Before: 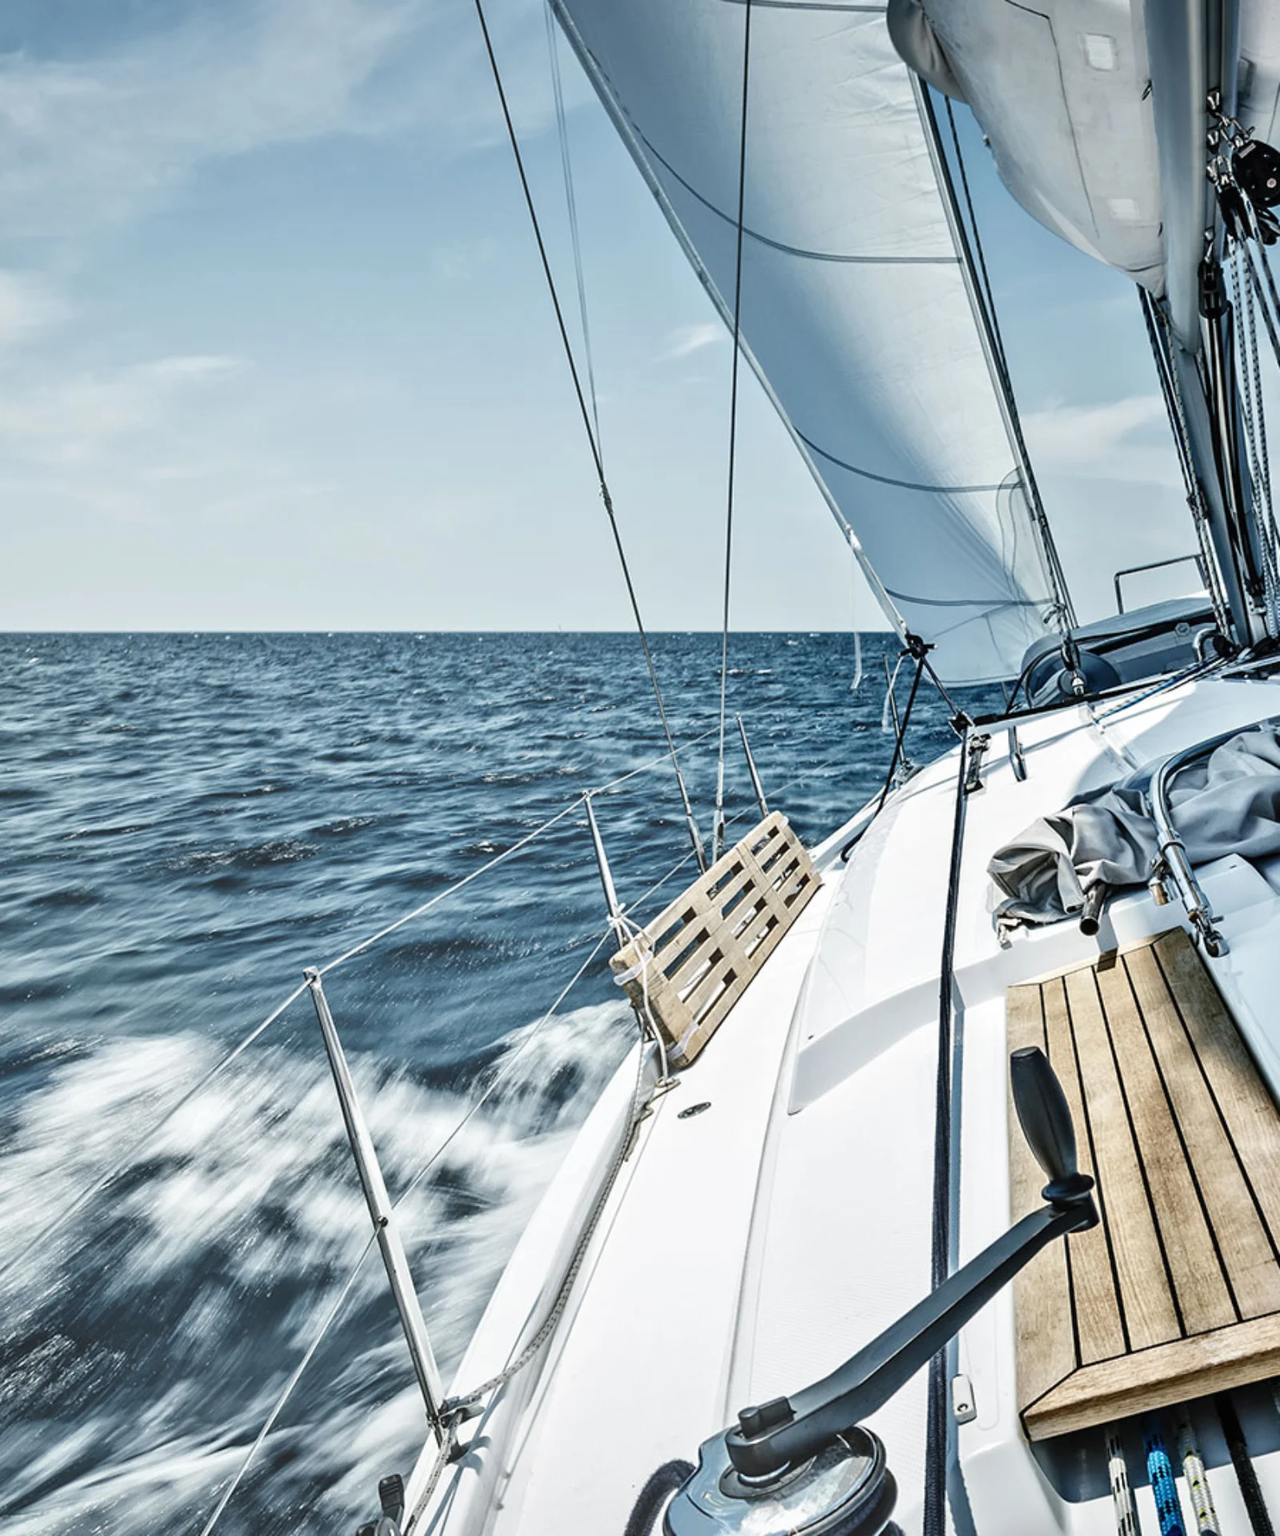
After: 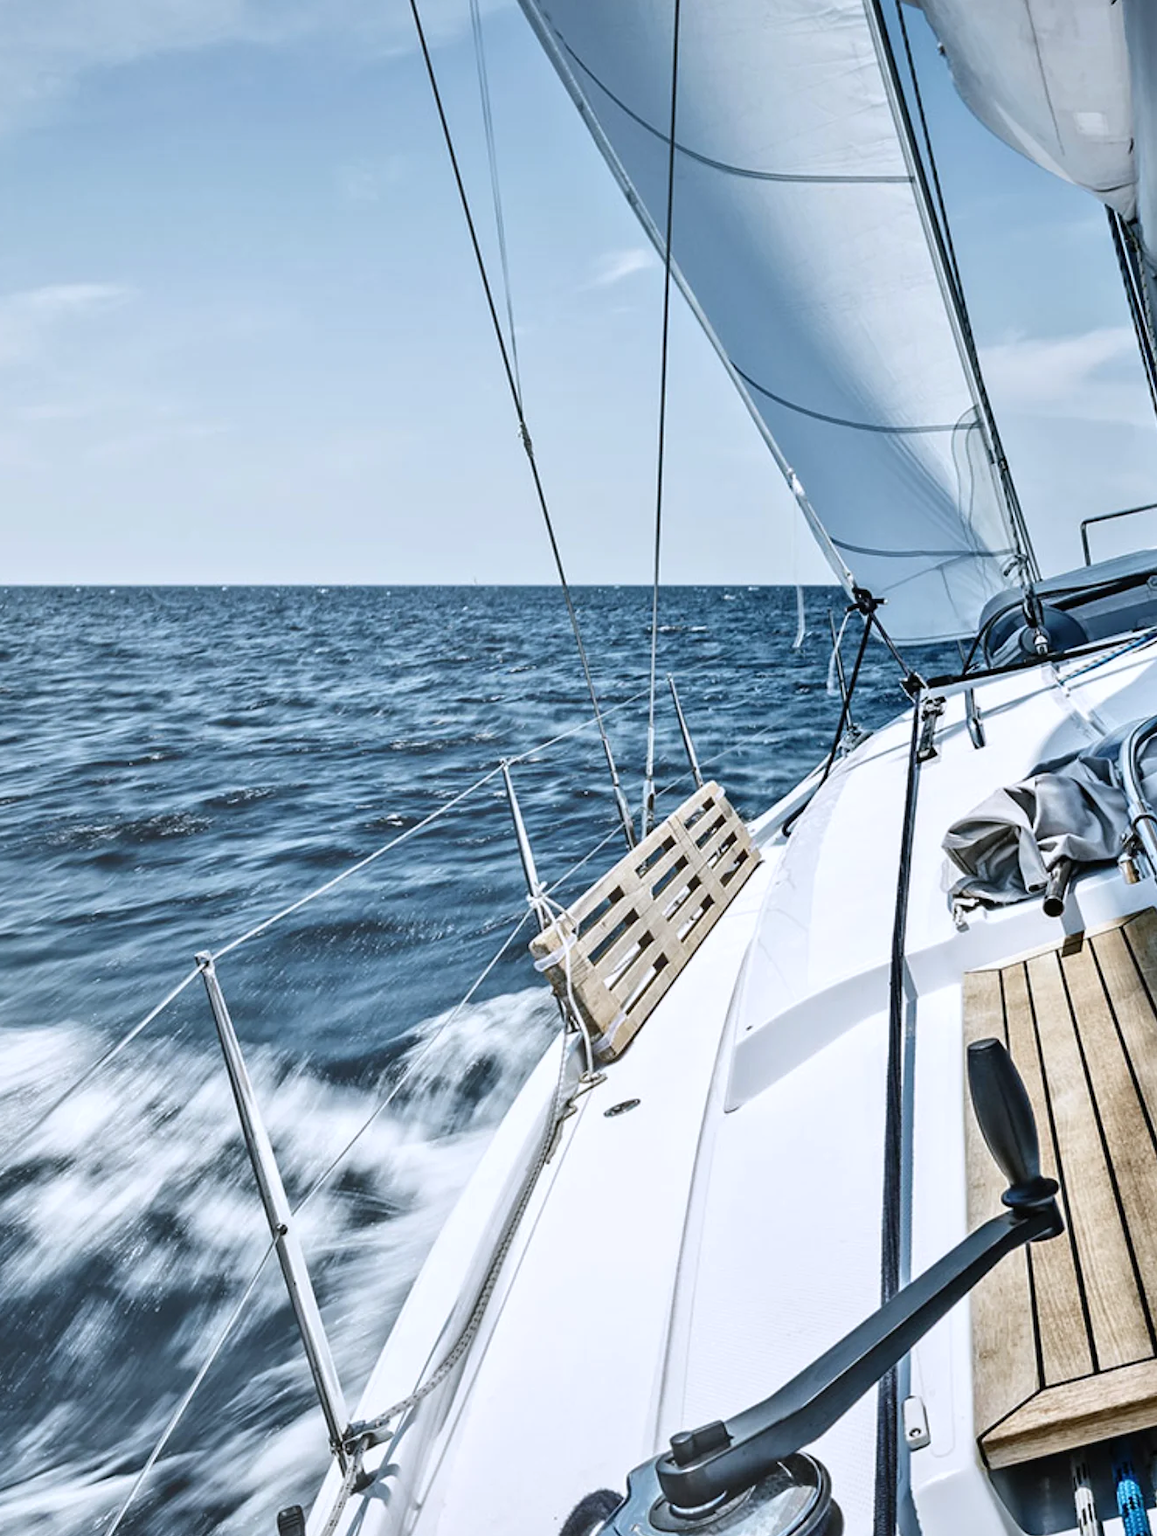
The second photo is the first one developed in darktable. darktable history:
white balance: red 0.984, blue 1.059
crop: left 9.807%, top 6.259%, right 7.334%, bottom 2.177%
